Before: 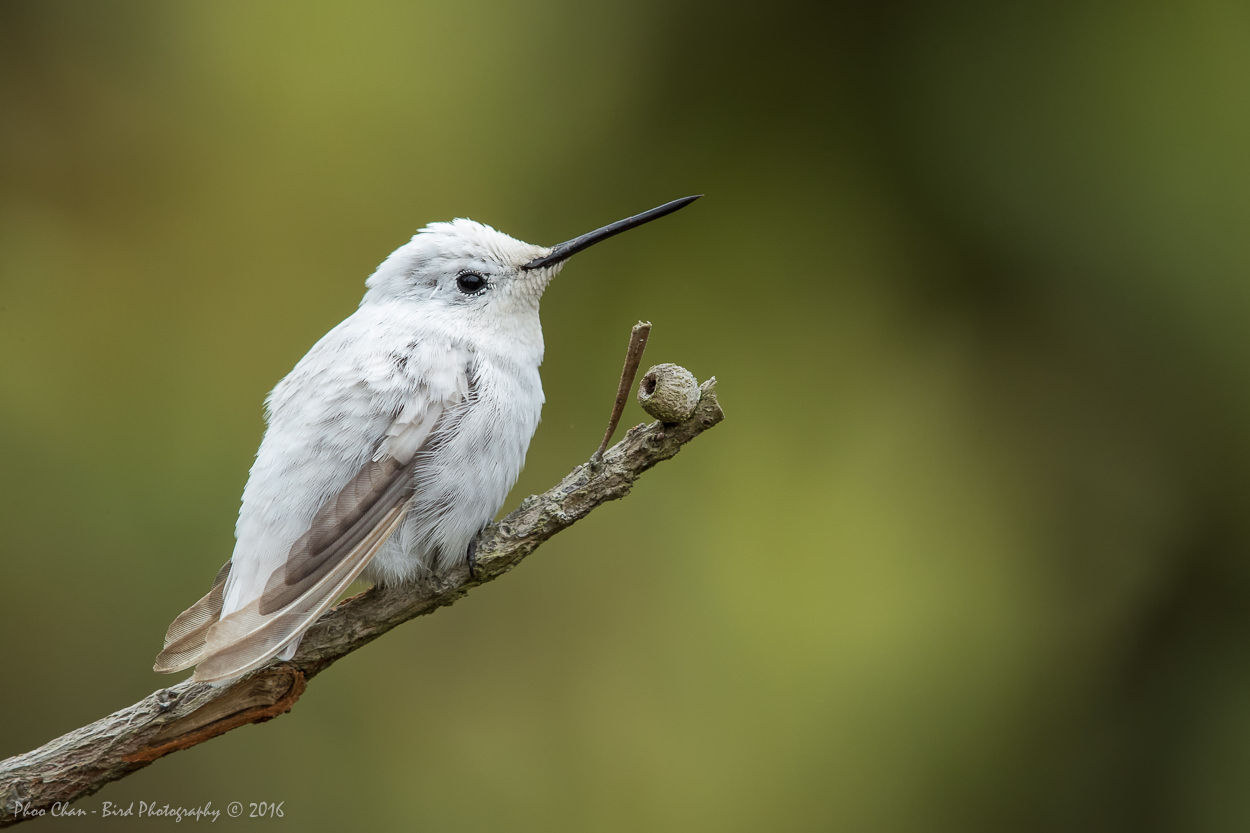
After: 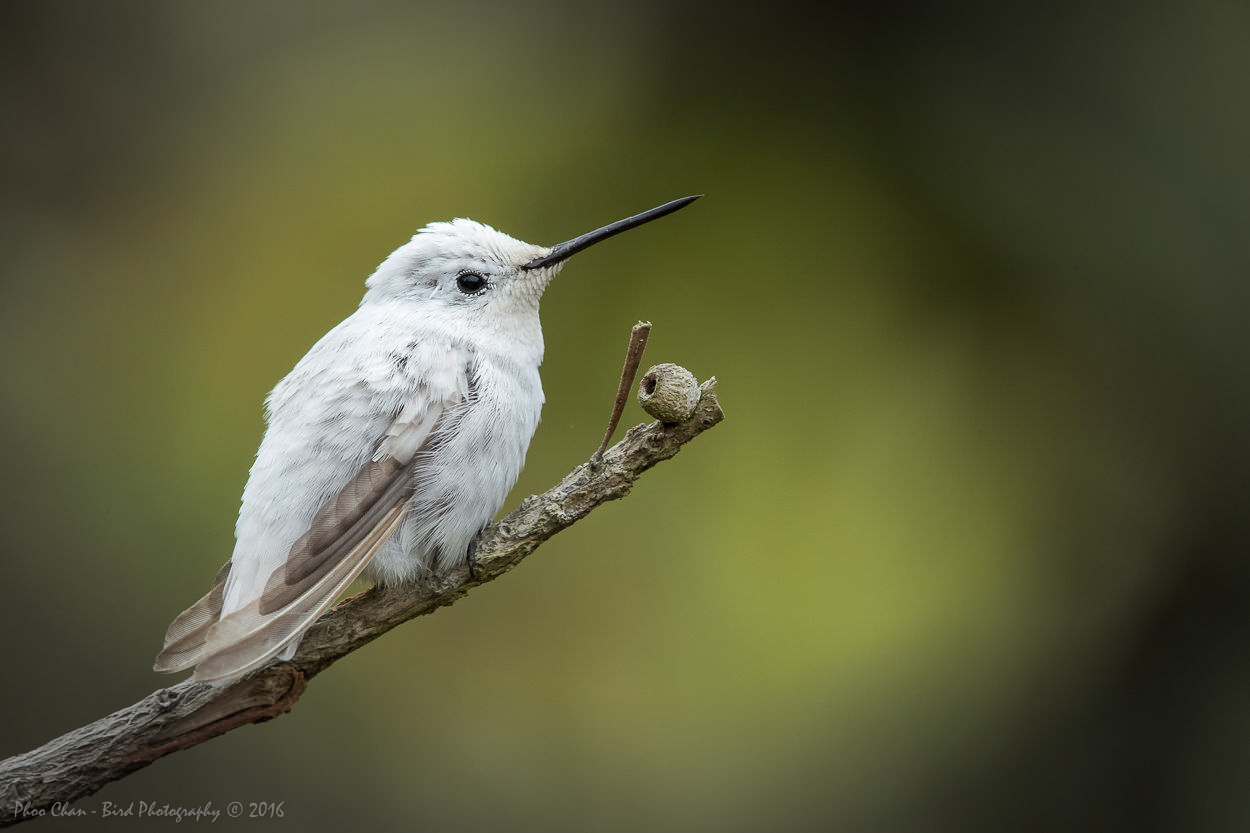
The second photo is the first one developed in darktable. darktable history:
vignetting: fall-off start 65.79%, fall-off radius 39.74%, automatic ratio true, width/height ratio 0.666, unbound false
